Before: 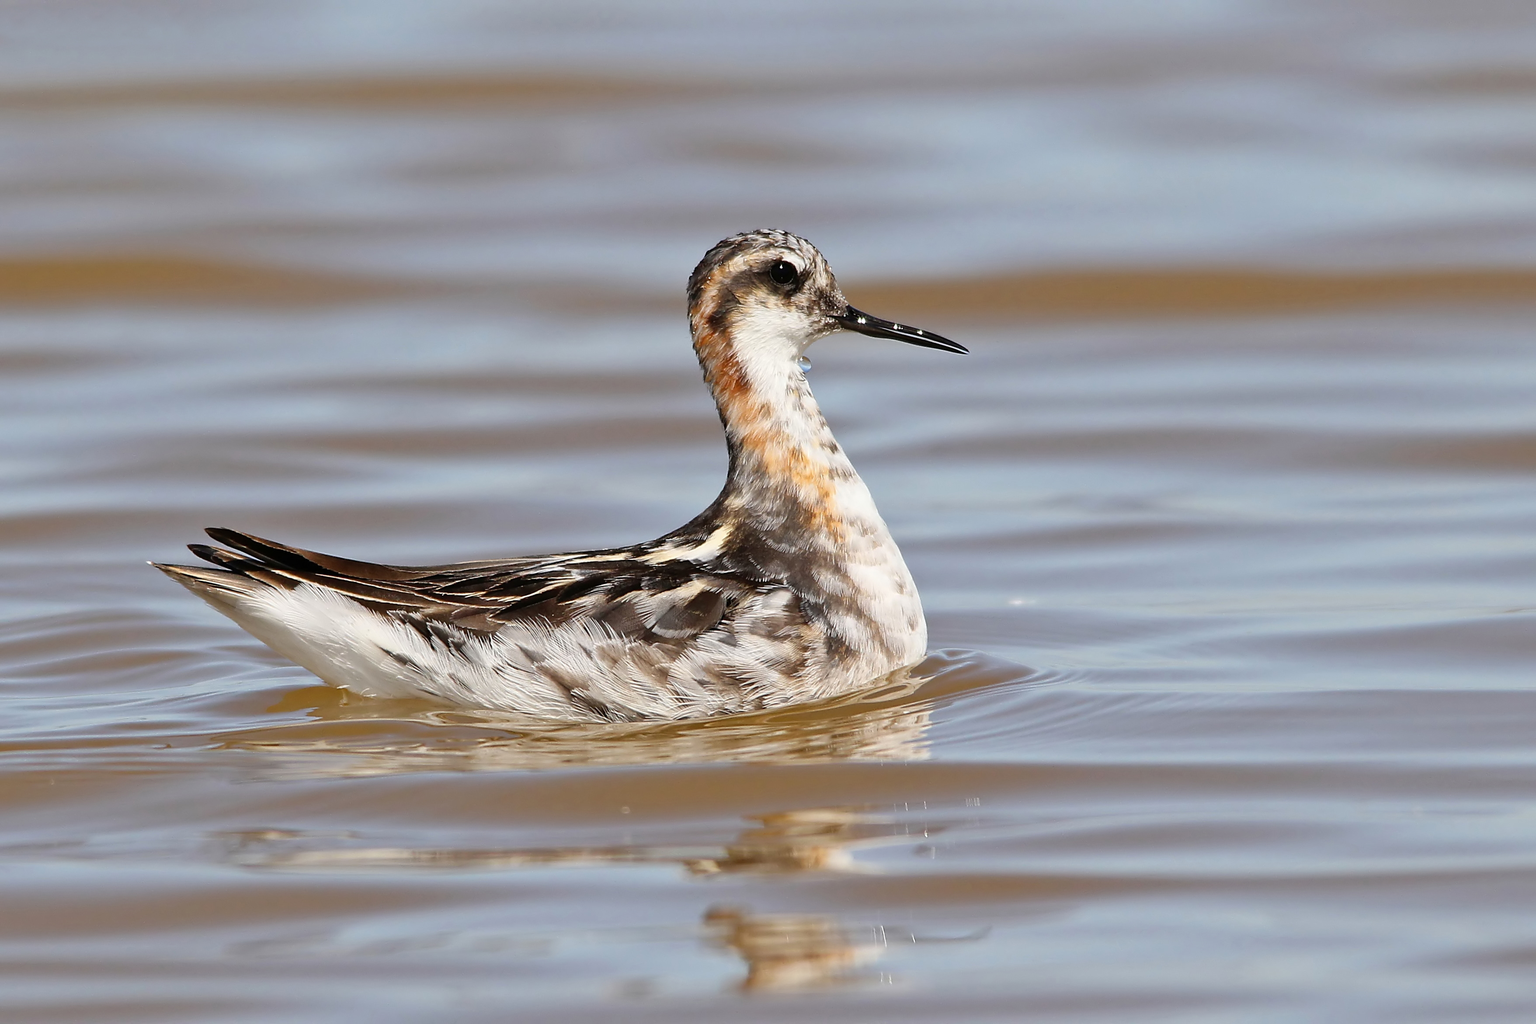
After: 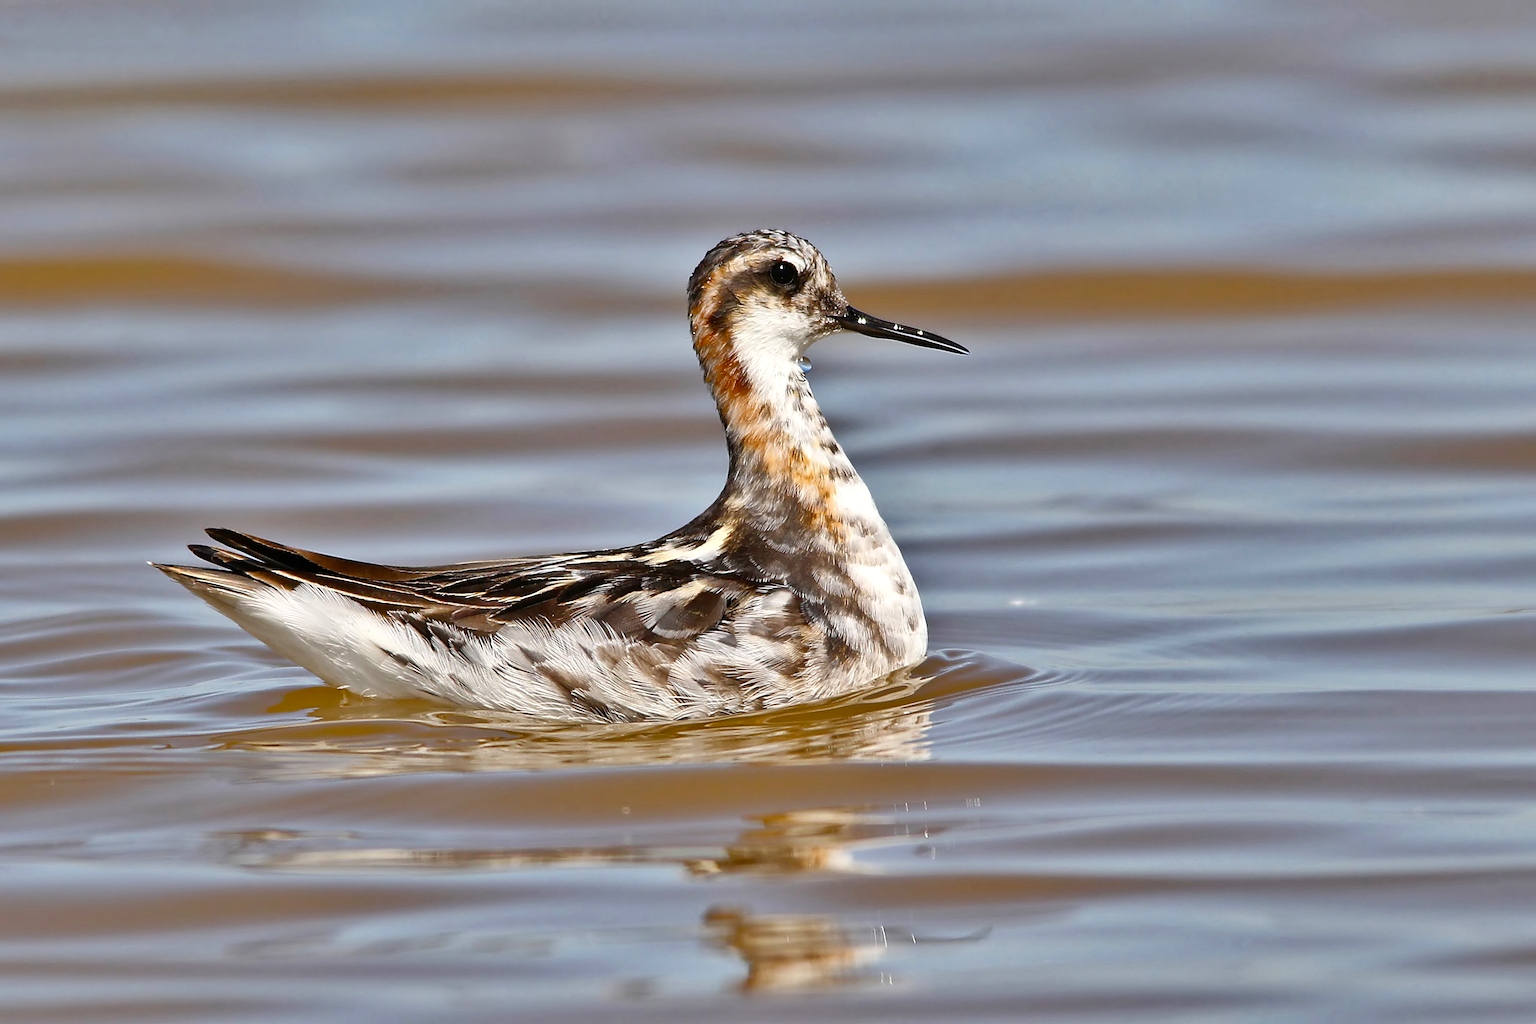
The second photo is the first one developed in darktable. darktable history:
color balance rgb: highlights gain › luminance 15.062%, perceptual saturation grading › global saturation 27.58%, perceptual saturation grading › highlights -25.905%, perceptual saturation grading › shadows 24.292%
shadows and highlights: white point adjustment 0.103, highlights -70.95, soften with gaussian
